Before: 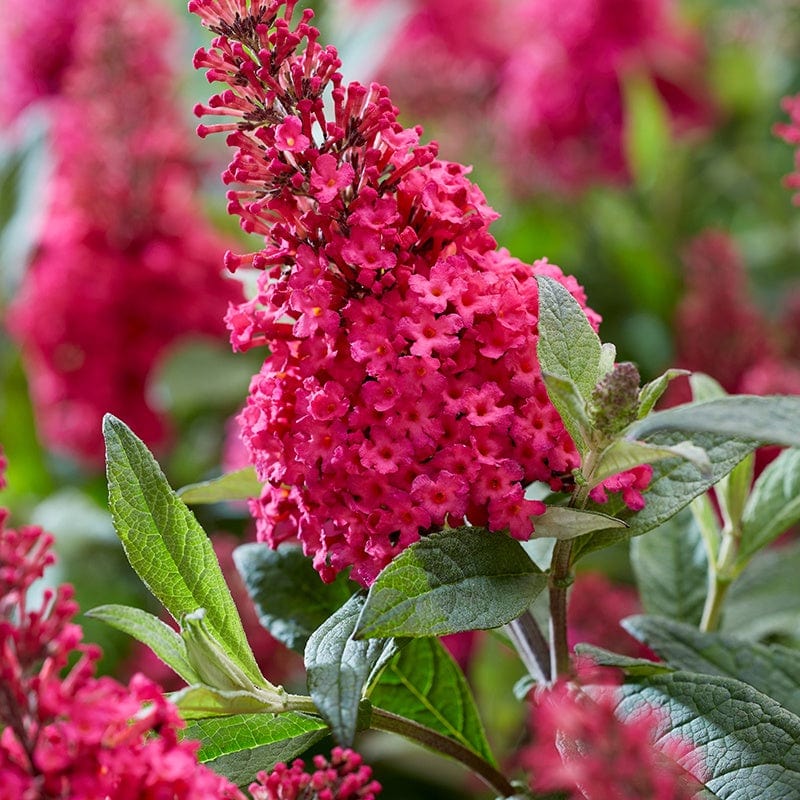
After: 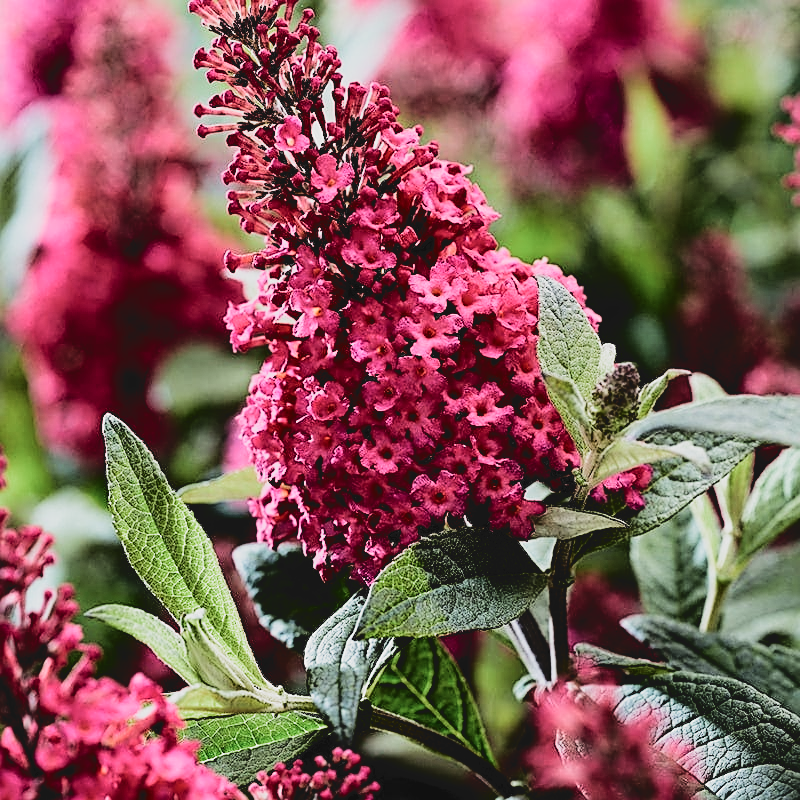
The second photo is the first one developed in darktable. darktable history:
filmic rgb: black relative exposure -5.12 EV, white relative exposure 3.98 EV, threshold 5.95 EV, hardness 2.89, contrast 1.299, highlights saturation mix -30.02%, add noise in highlights 0.001, preserve chrominance luminance Y, color science v3 (2019), use custom middle-gray values true, contrast in highlights soft, enable highlight reconstruction true
sharpen: on, module defaults
tone curve: curves: ch0 [(0, 0) (0.003, 0.075) (0.011, 0.079) (0.025, 0.079) (0.044, 0.082) (0.069, 0.085) (0.1, 0.089) (0.136, 0.096) (0.177, 0.105) (0.224, 0.14) (0.277, 0.202) (0.335, 0.304) (0.399, 0.417) (0.468, 0.521) (0.543, 0.636) (0.623, 0.726) (0.709, 0.801) (0.801, 0.878) (0.898, 0.927) (1, 1)], color space Lab, independent channels, preserve colors none
